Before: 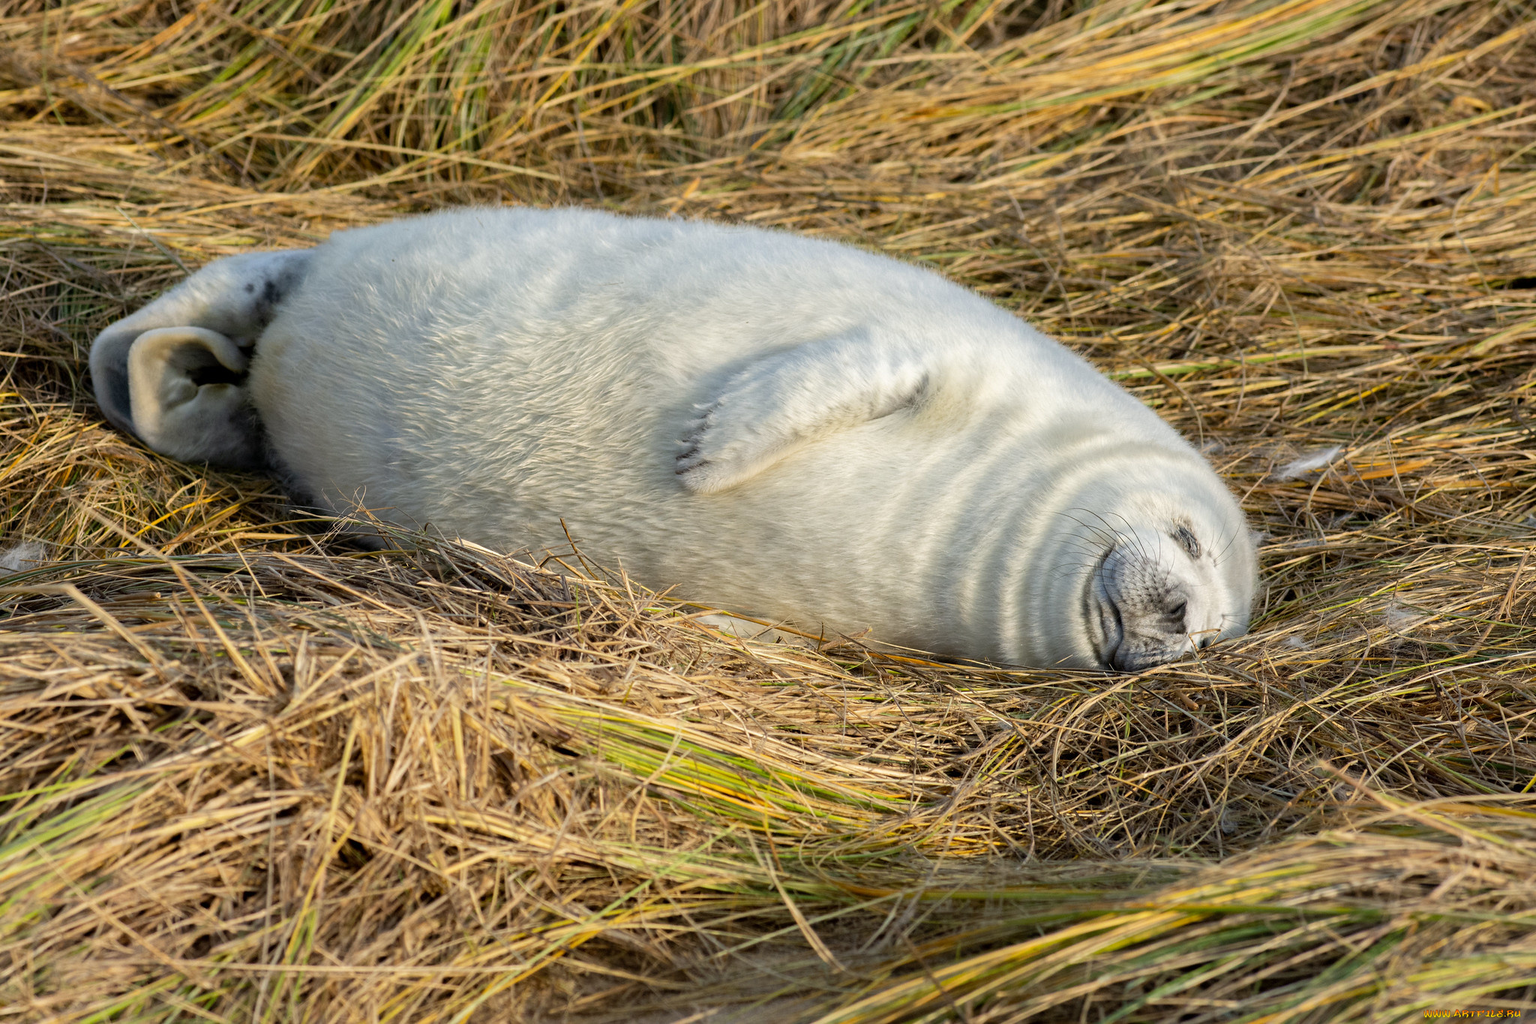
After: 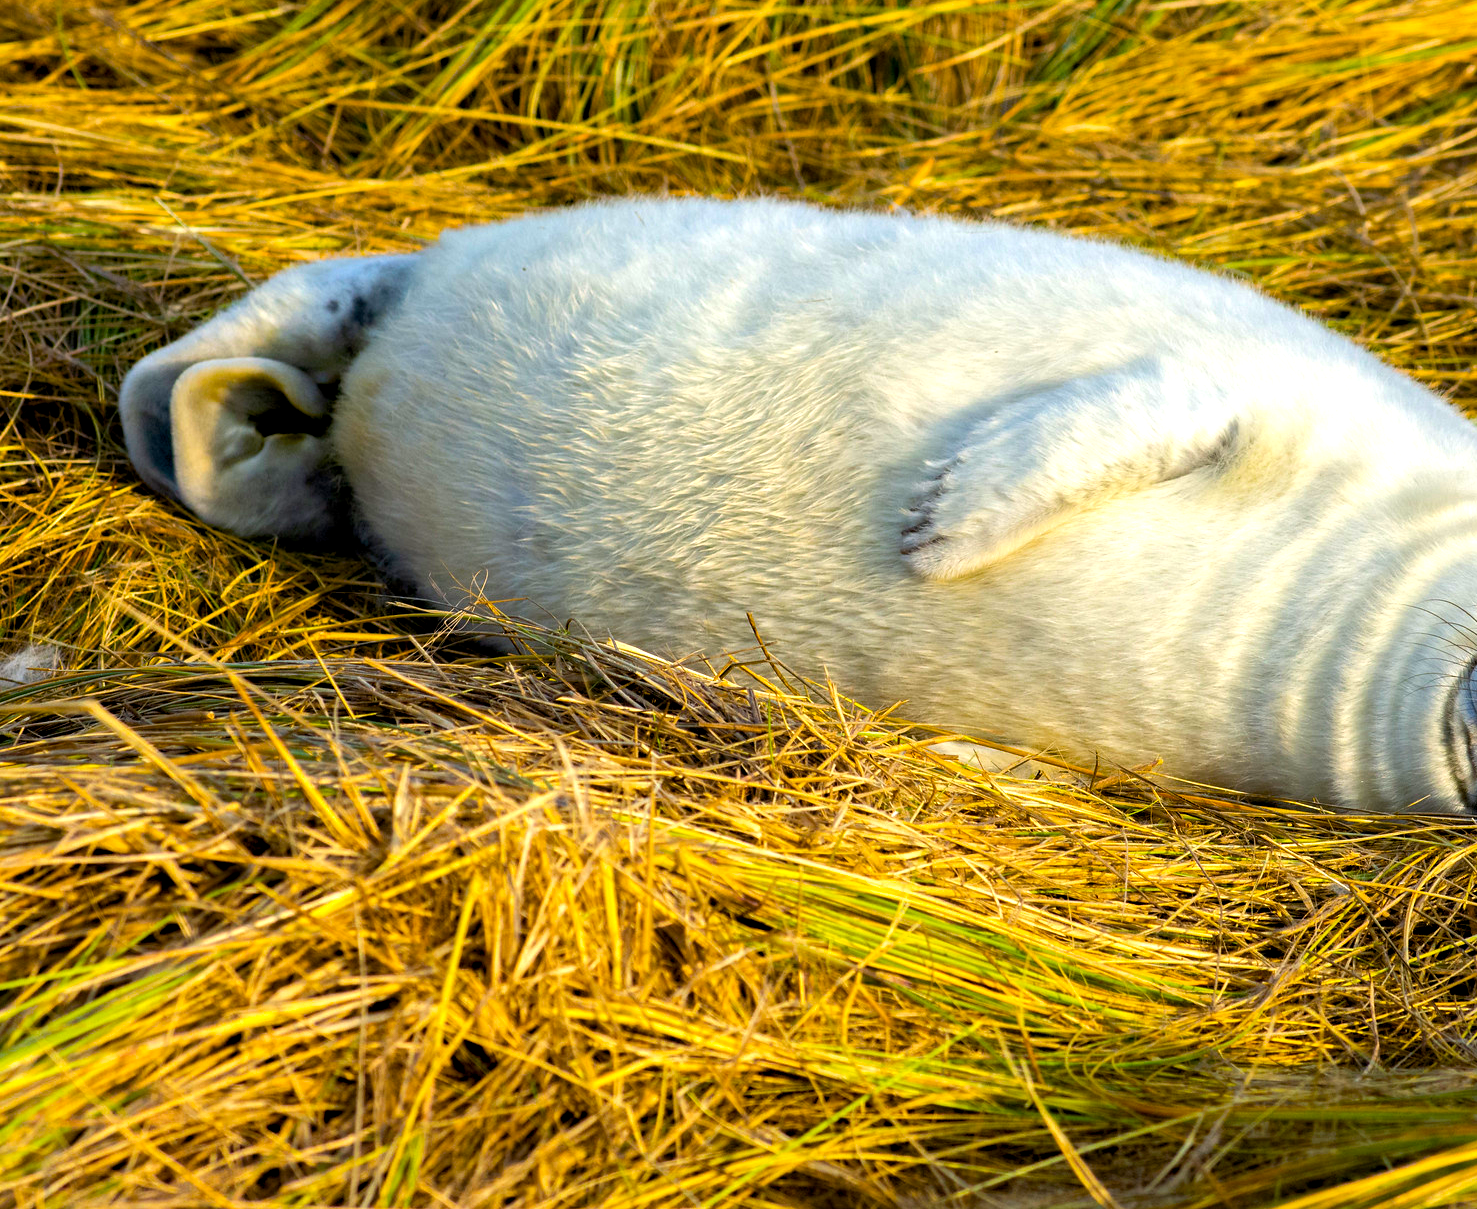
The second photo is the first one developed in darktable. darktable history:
color balance rgb: highlights gain › luminance 14.874%, global offset › luminance -0.5%, linear chroma grading › global chroma 14.917%, perceptual saturation grading › global saturation 35.373%, perceptual brilliance grading › highlights 9.626%, perceptual brilliance grading › mid-tones 4.72%, global vibrance 30.158%
crop: top 5.765%, right 27.874%, bottom 5.613%
